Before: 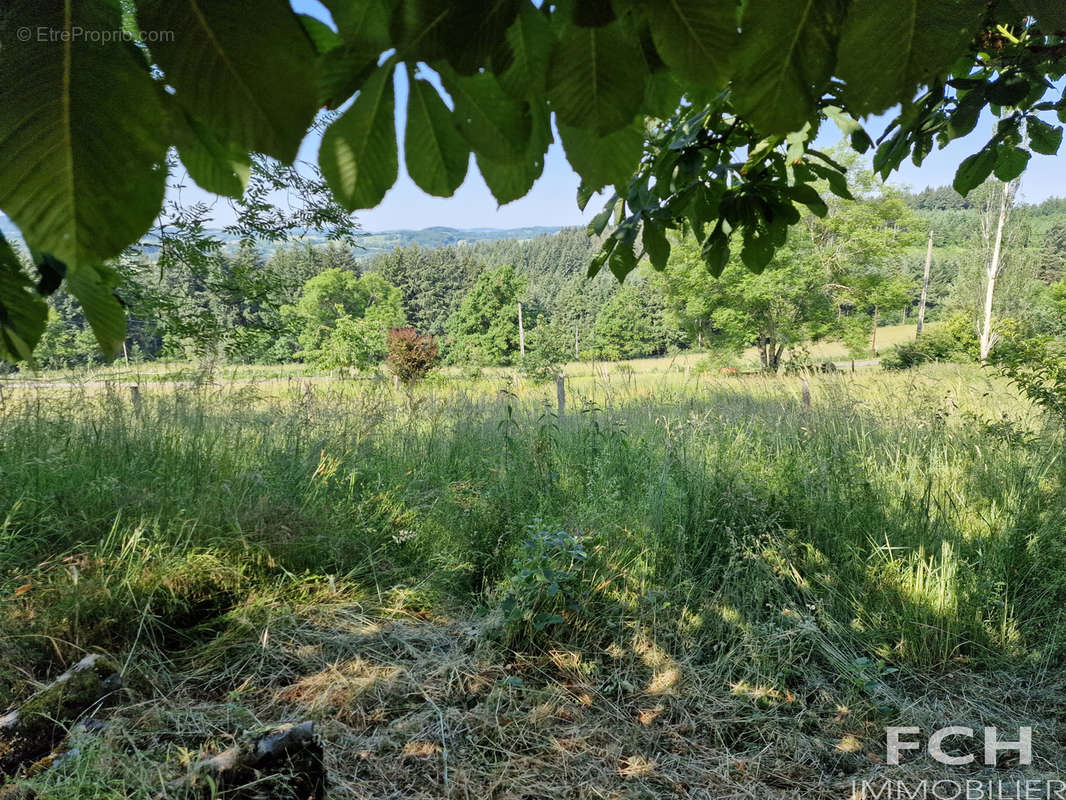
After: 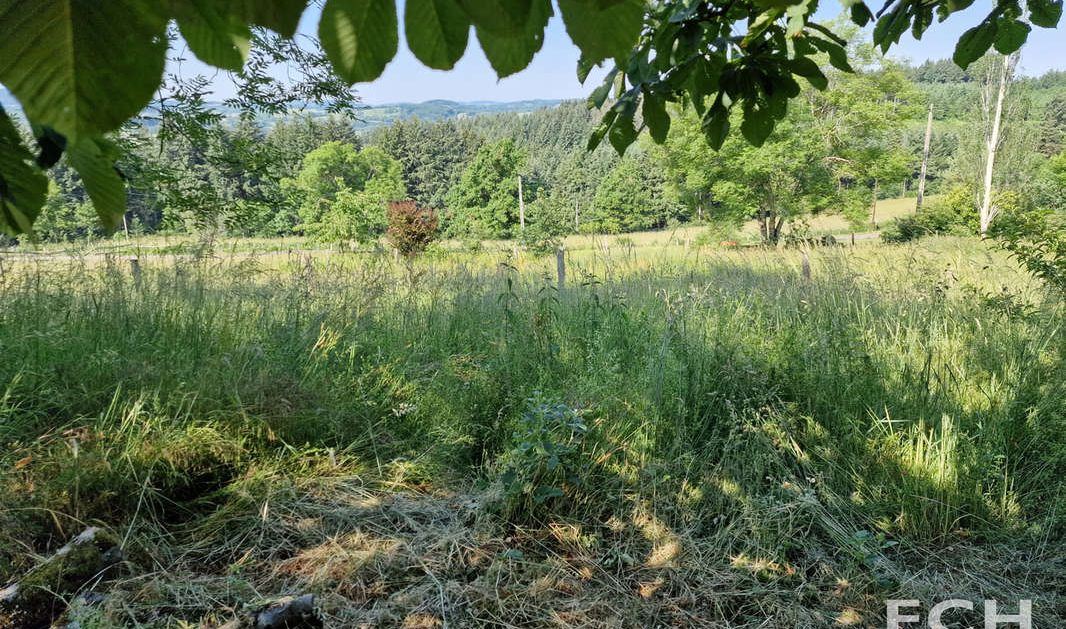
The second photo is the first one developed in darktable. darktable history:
crop and rotate: top 15.971%, bottom 5.381%
